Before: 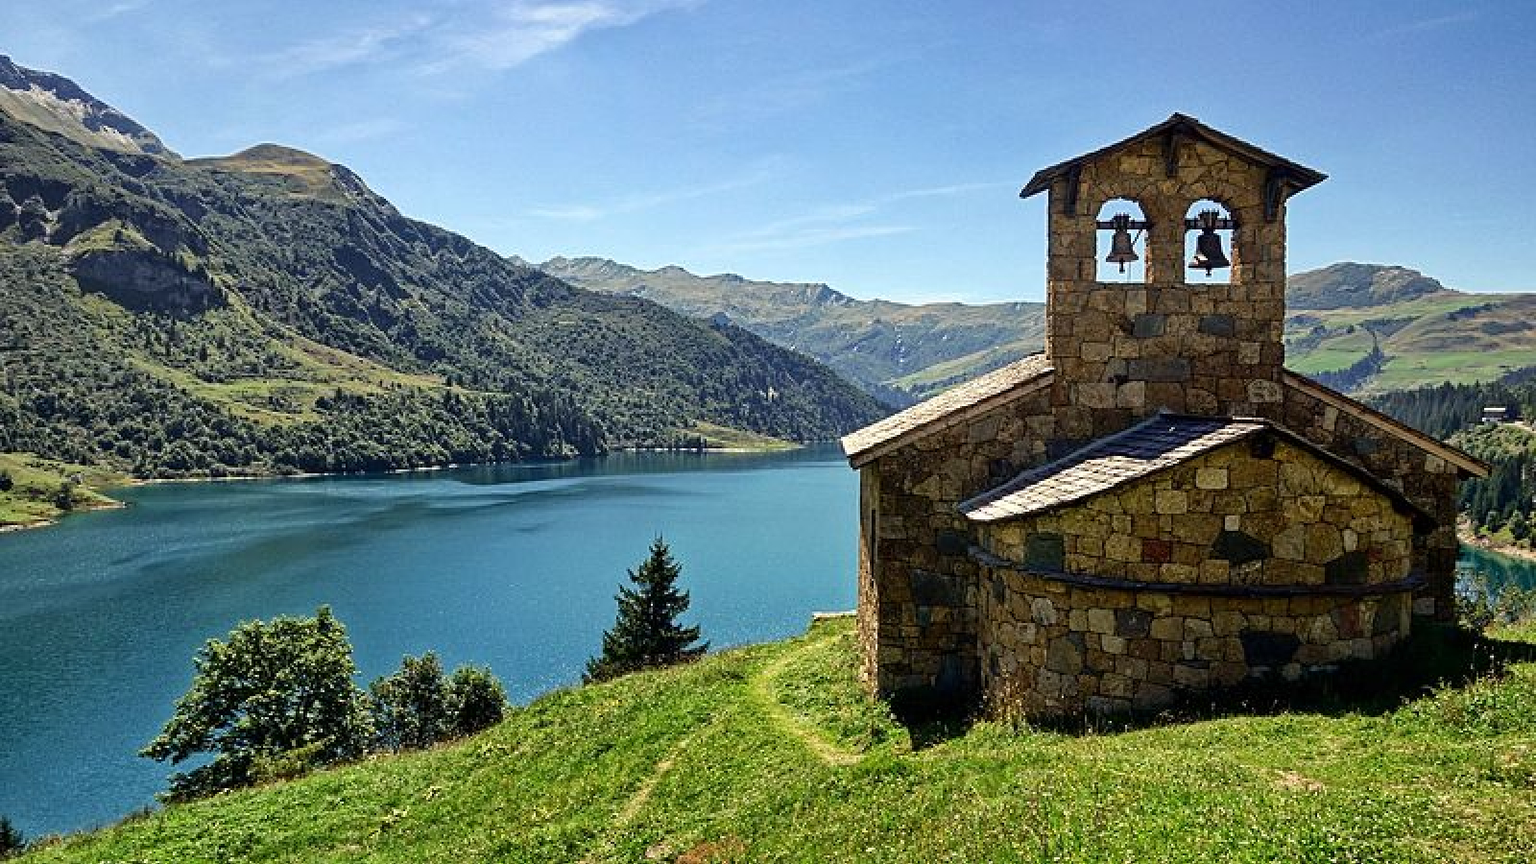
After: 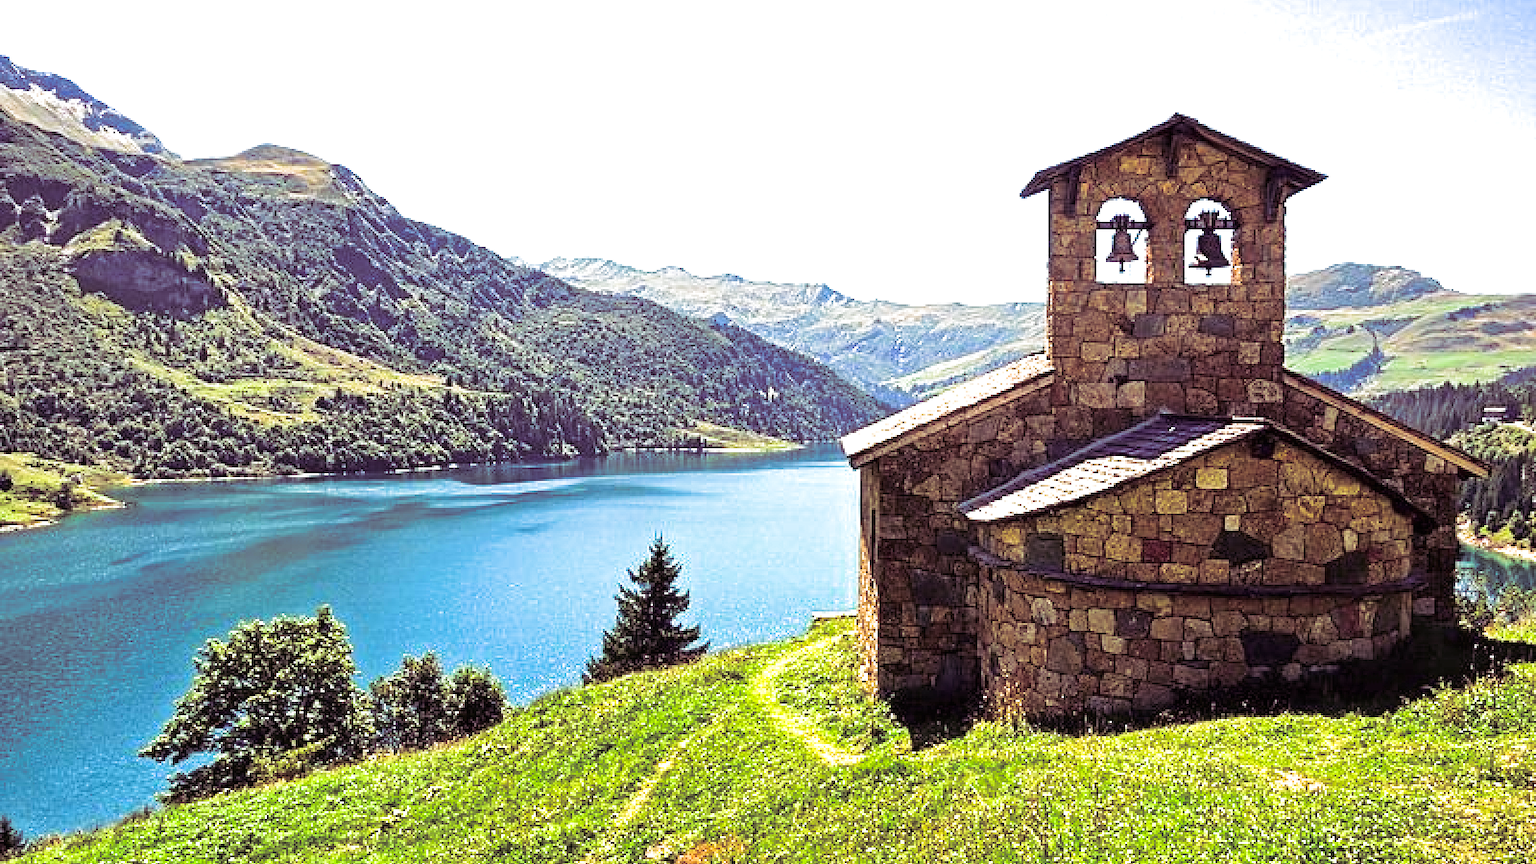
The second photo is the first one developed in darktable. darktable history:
color correction: highlights a* 3.22, highlights b* 1.93, saturation 1.19
split-toning: shadows › hue 316.8°, shadows › saturation 0.47, highlights › hue 201.6°, highlights › saturation 0, balance -41.97, compress 28.01%
exposure: black level correction 0, exposure 1.2 EV, compensate highlight preservation false
